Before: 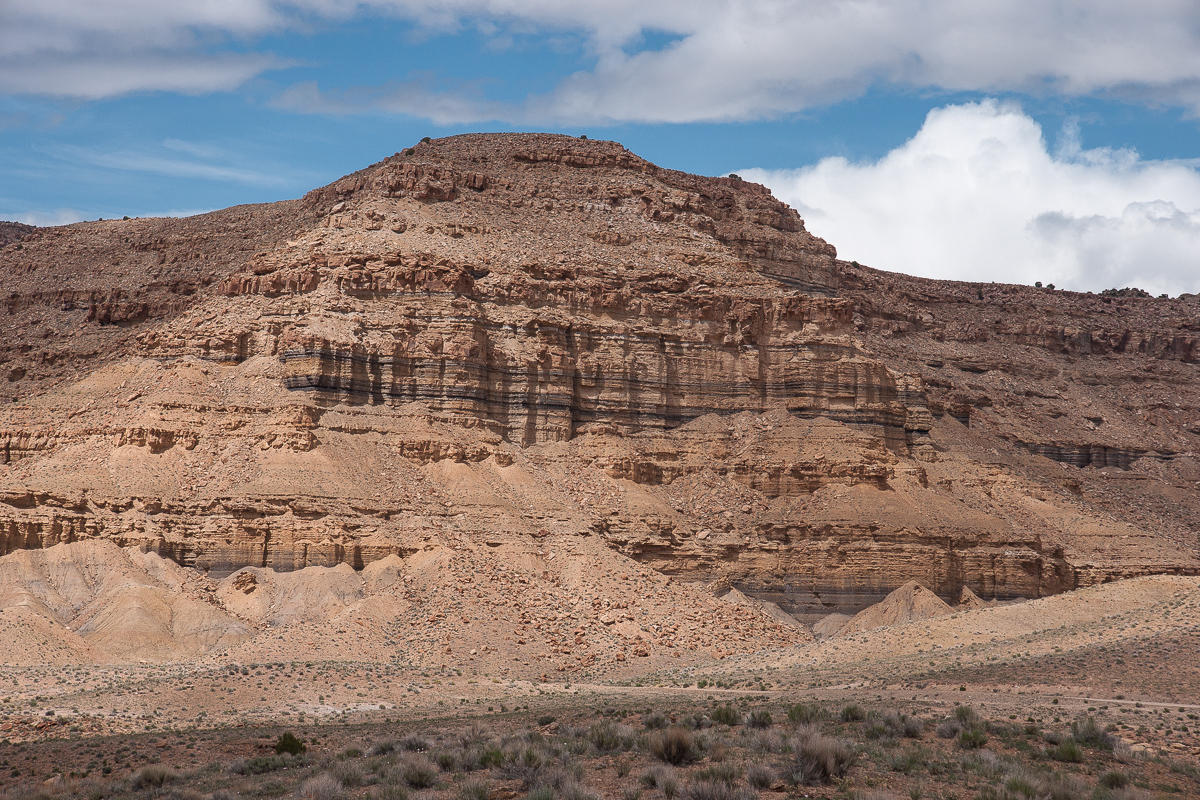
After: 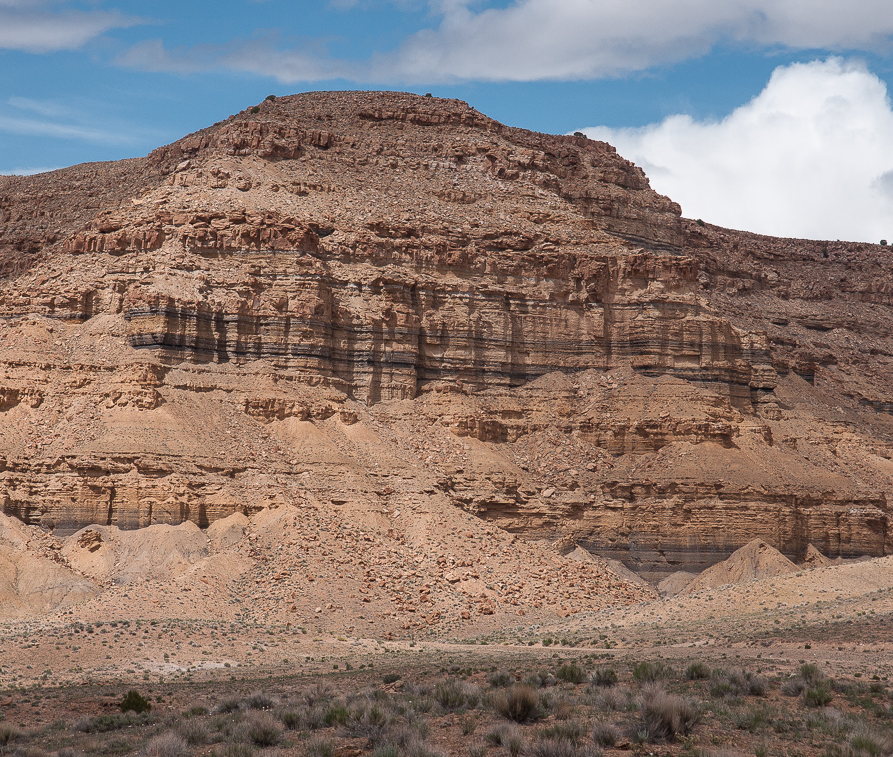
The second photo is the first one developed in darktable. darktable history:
crop and rotate: left 12.961%, top 5.37%, right 12.599%
